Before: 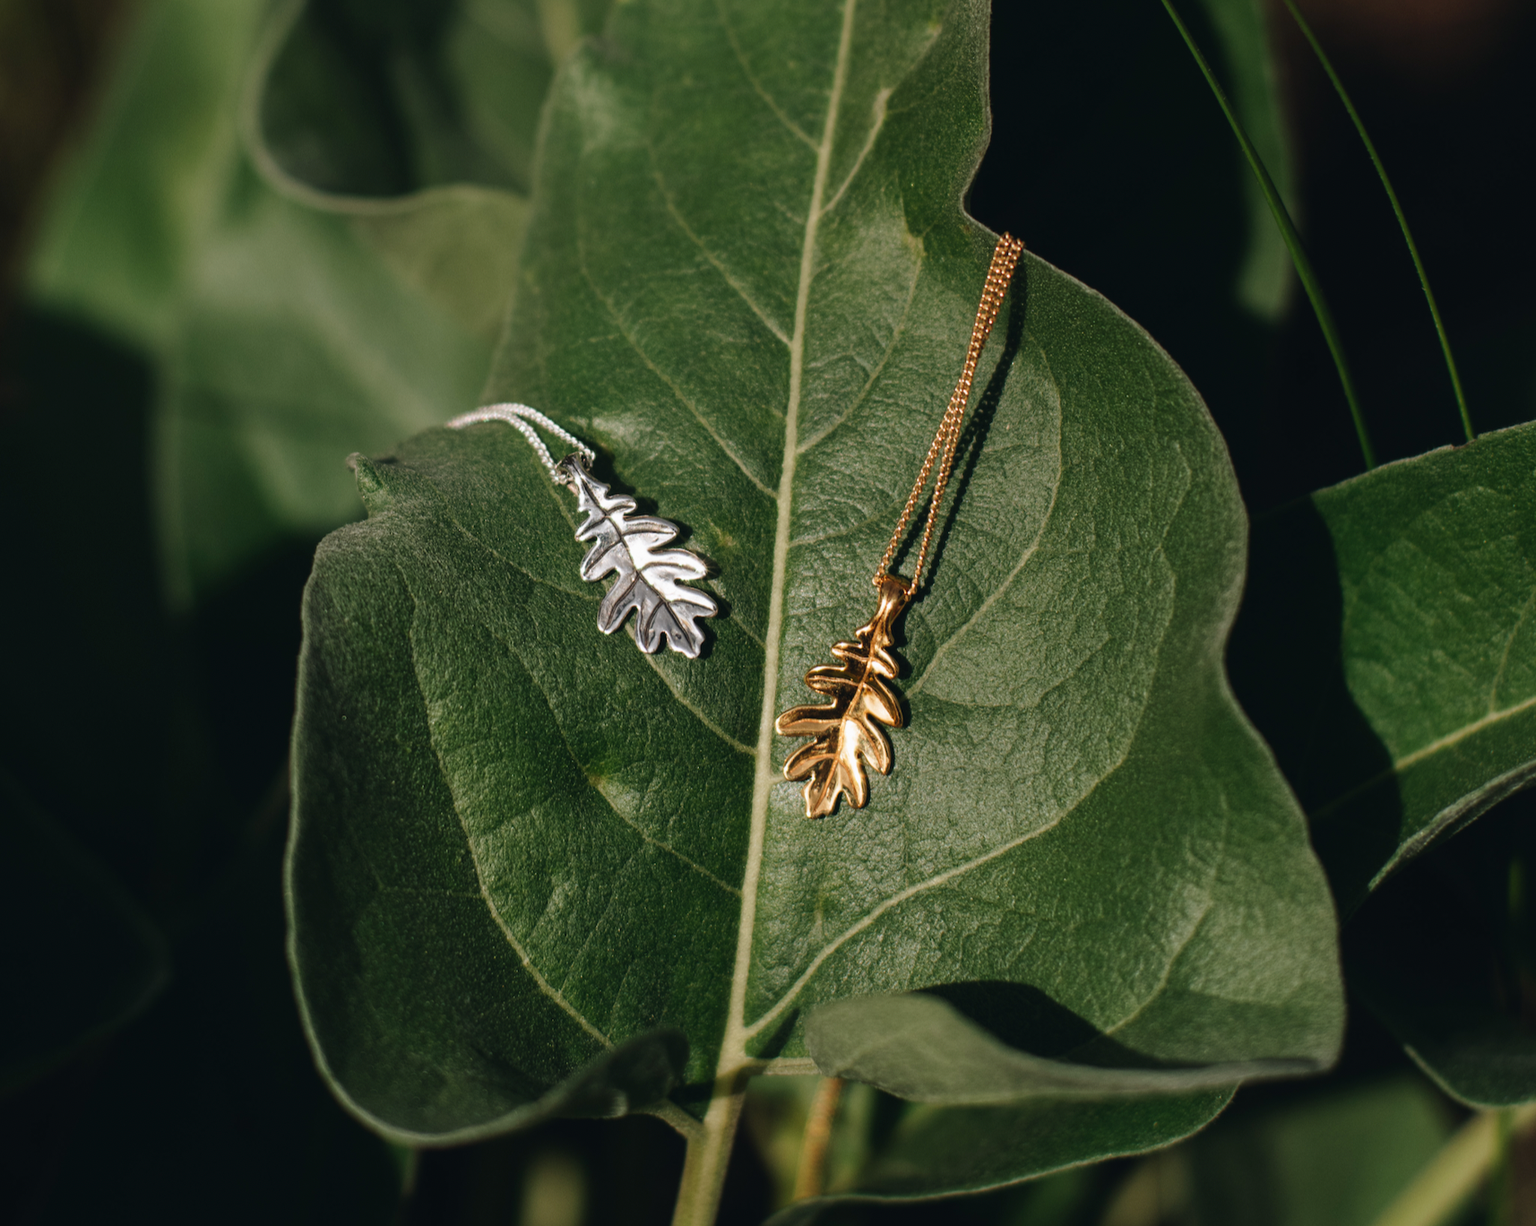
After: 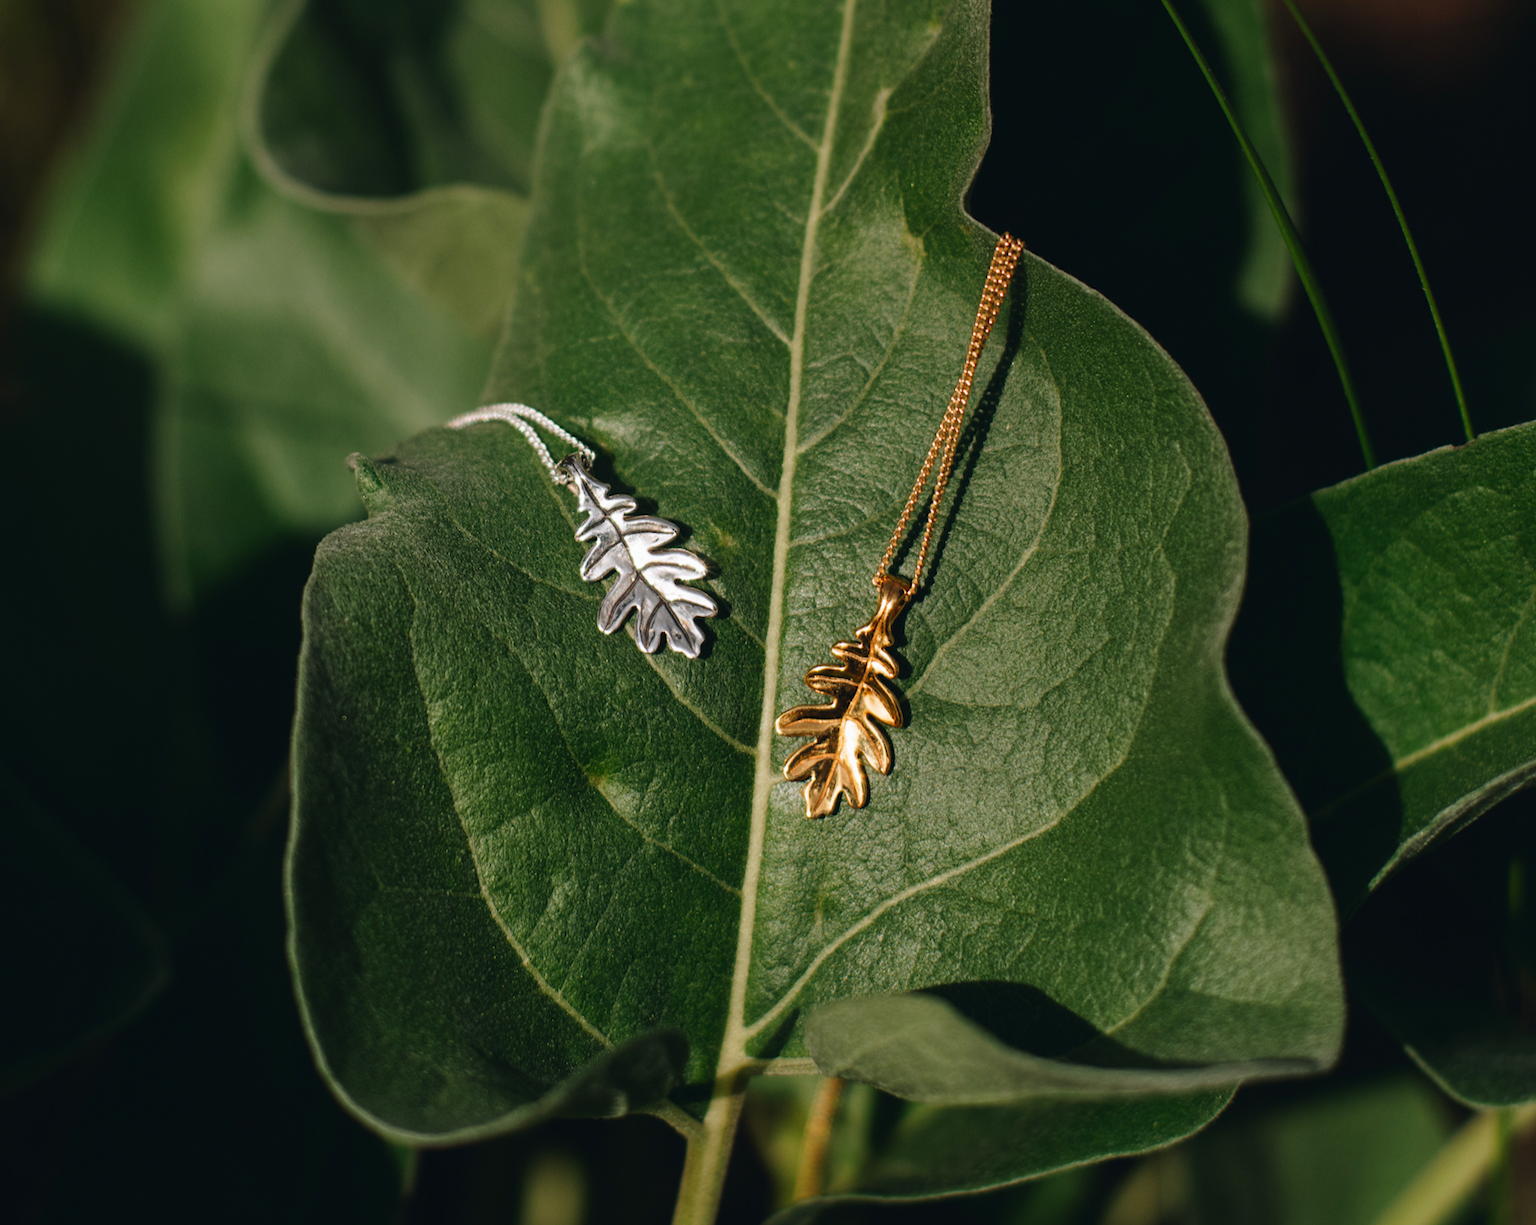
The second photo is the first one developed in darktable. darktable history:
contrast brightness saturation: contrast 0.041, saturation 0.153
